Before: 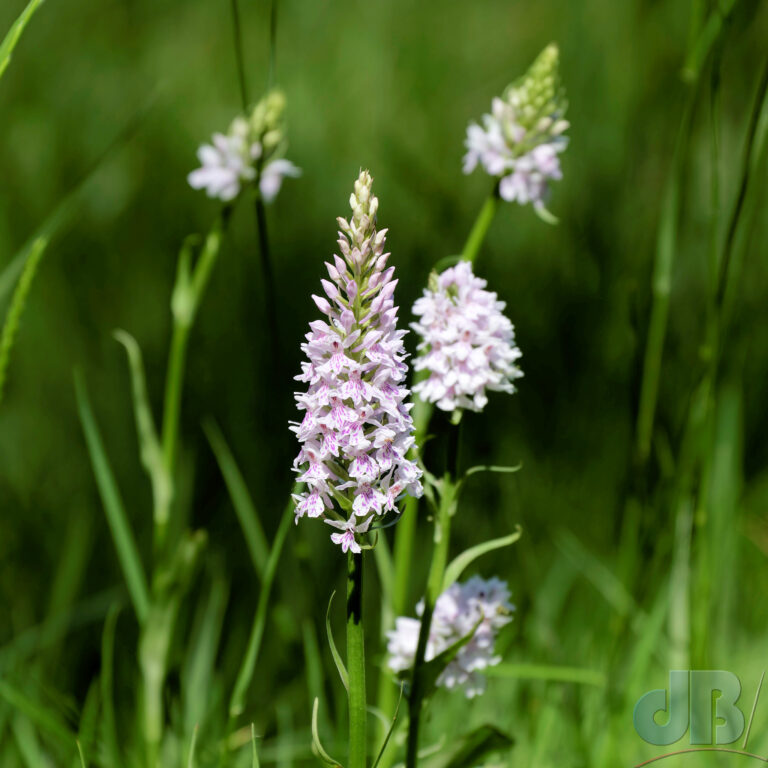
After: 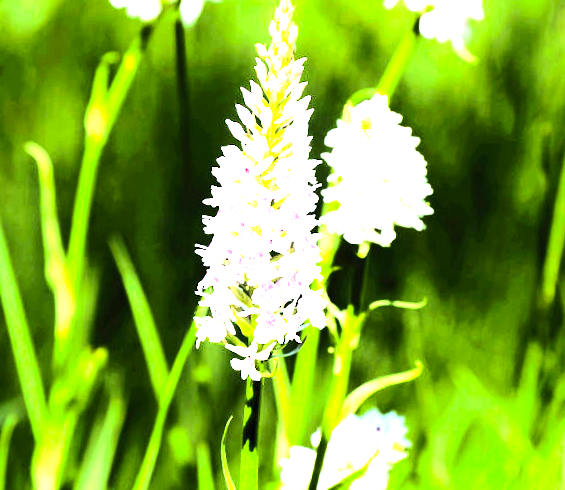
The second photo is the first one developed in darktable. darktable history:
tone equalizer: -8 EV -1.08 EV, -7 EV -1.01 EV, -6 EV -0.867 EV, -5 EV -0.578 EV, -3 EV 0.578 EV, -2 EV 0.867 EV, -1 EV 1.01 EV, +0 EV 1.08 EV, edges refinement/feathering 500, mask exposure compensation -1.57 EV, preserve details no
white balance: emerald 1
crop and rotate: angle -3.37°, left 9.79%, top 20.73%, right 12.42%, bottom 11.82%
exposure: exposure 2.25 EV, compensate highlight preservation false
contrast brightness saturation: contrast 0.2, brightness 0.16, saturation 0.22
color contrast: green-magenta contrast 0.96
